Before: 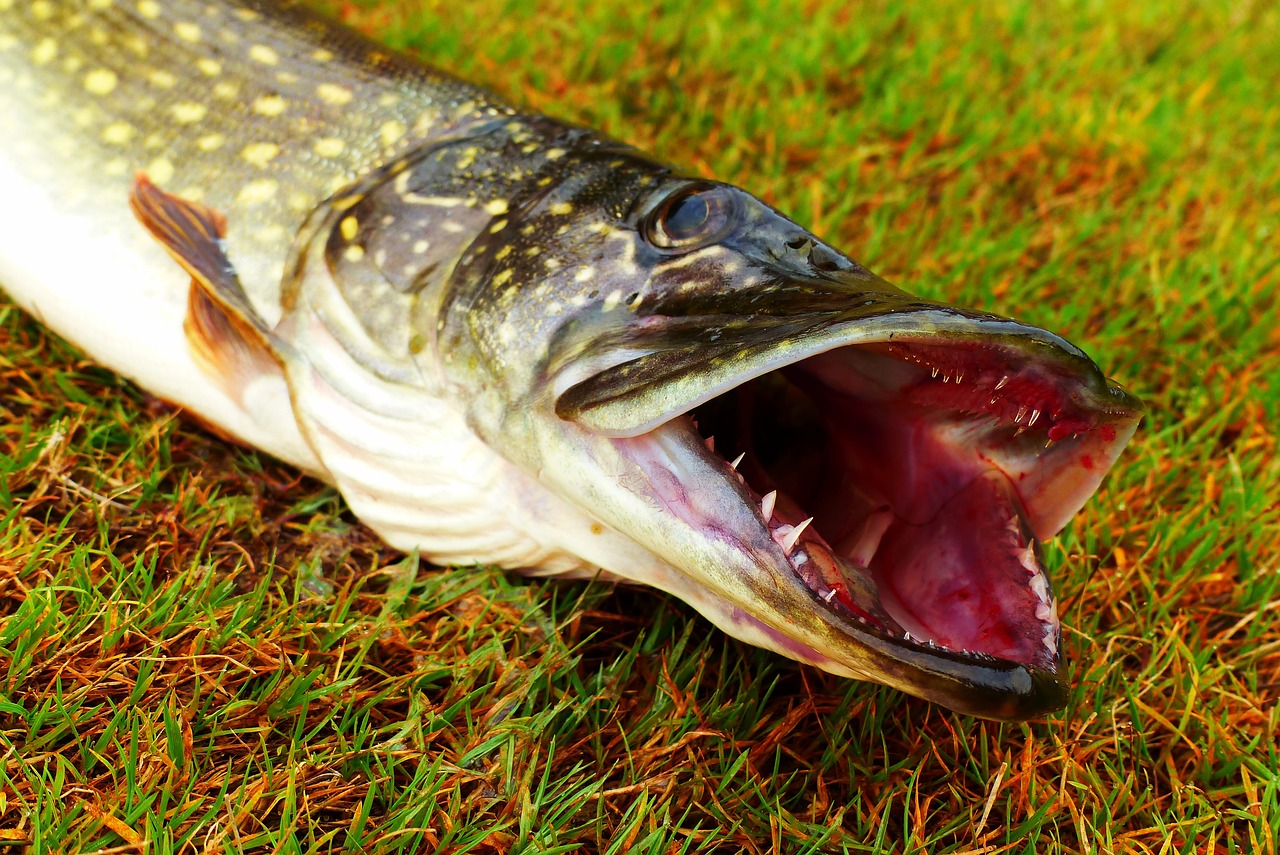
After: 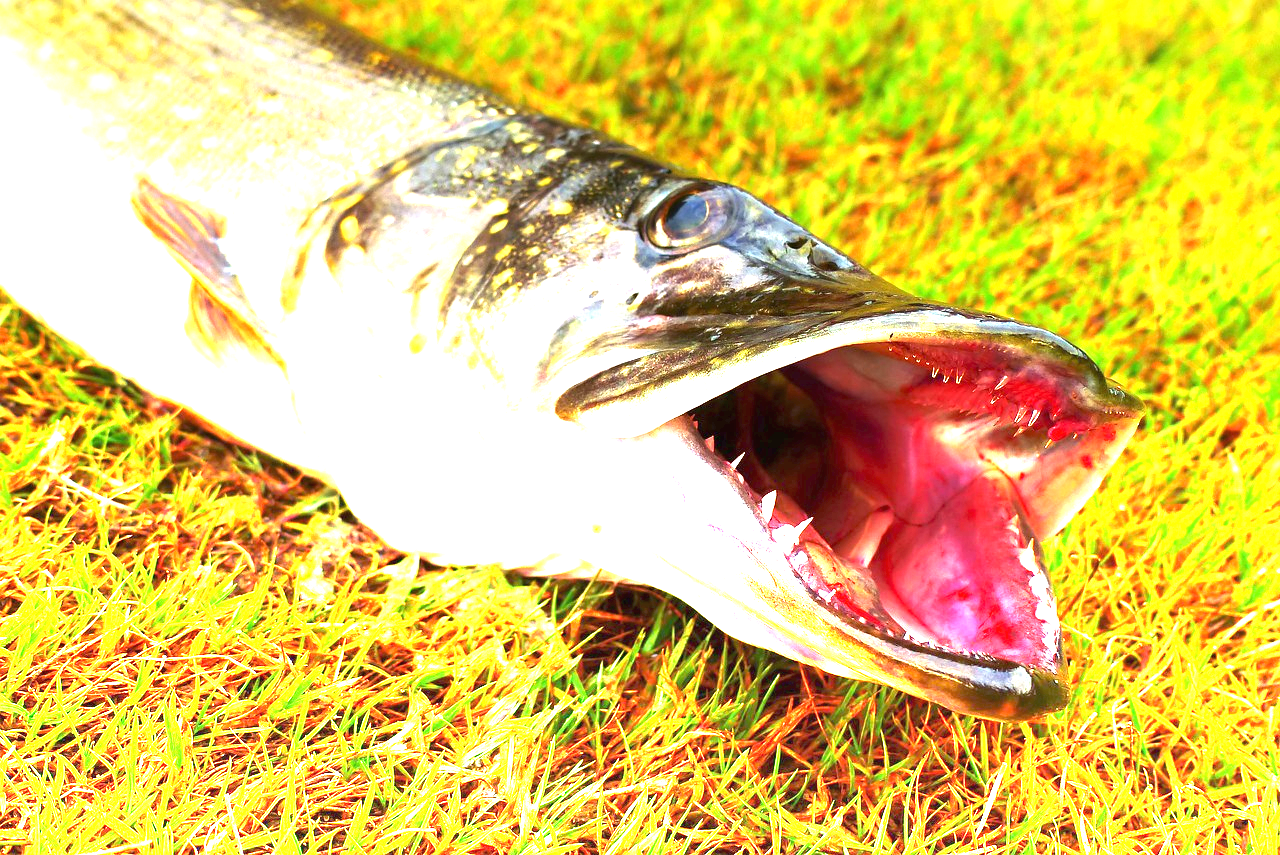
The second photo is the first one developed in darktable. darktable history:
graduated density: density -3.9 EV
exposure: black level correction 0, exposure 1.45 EV, compensate exposure bias true, compensate highlight preservation false
